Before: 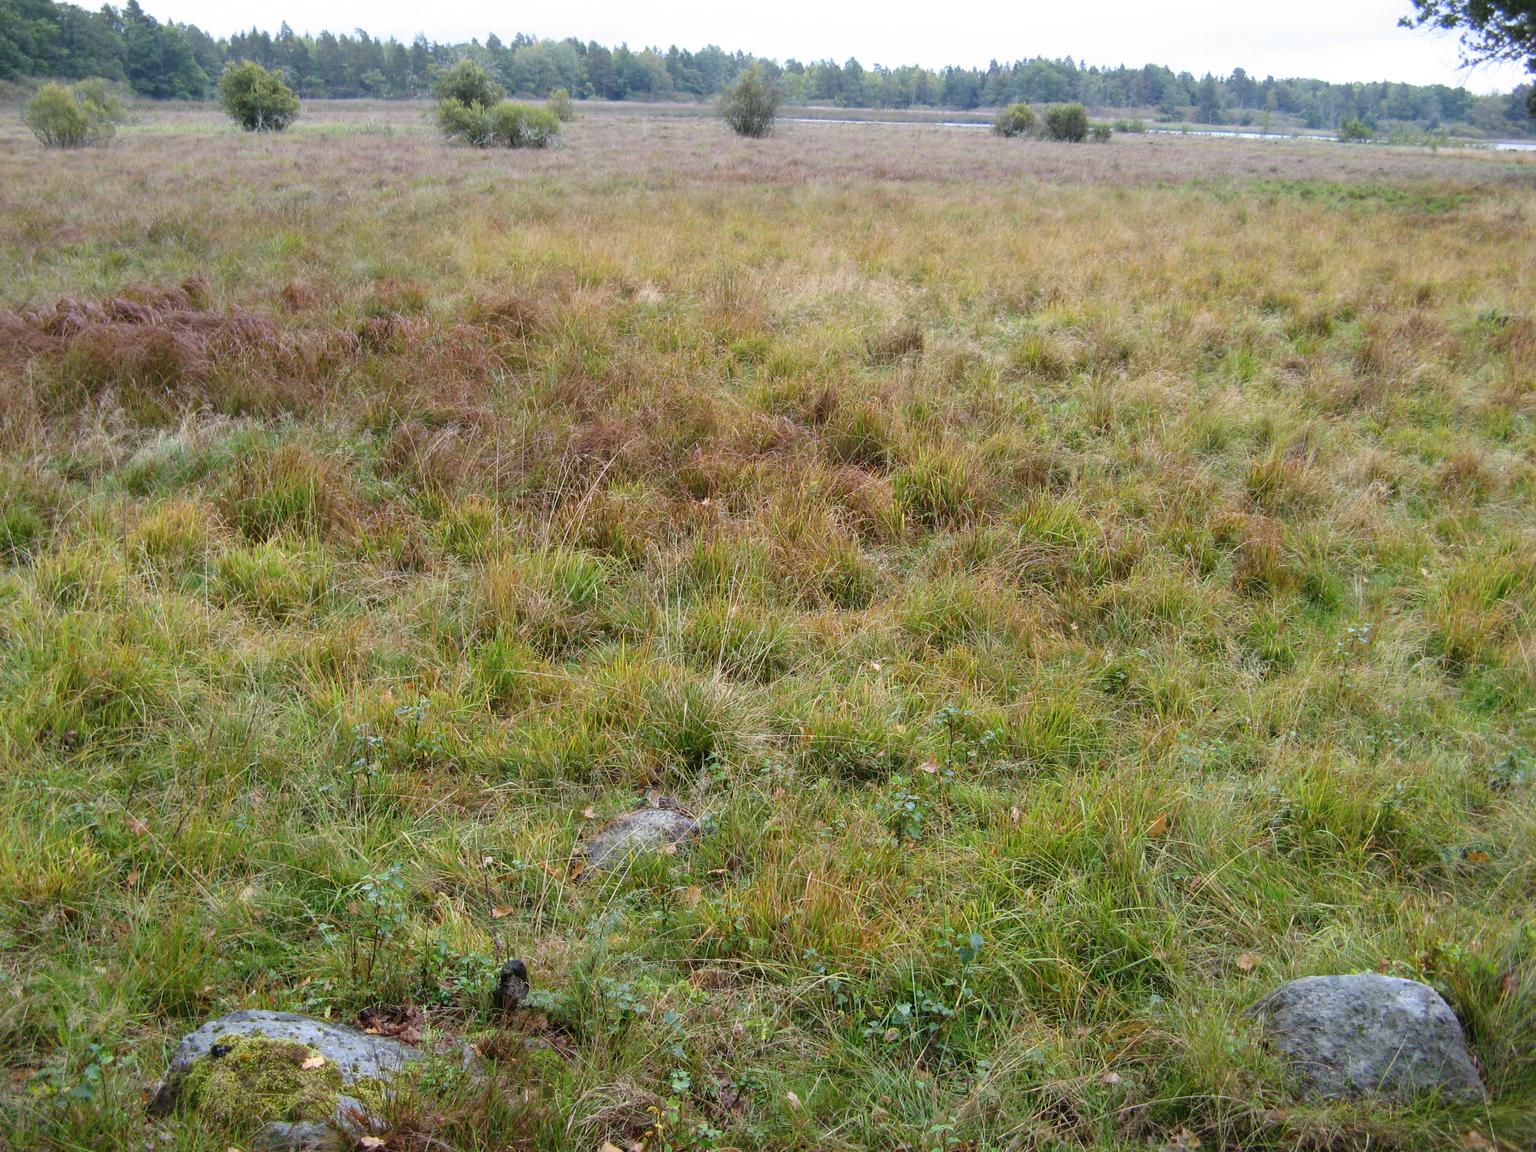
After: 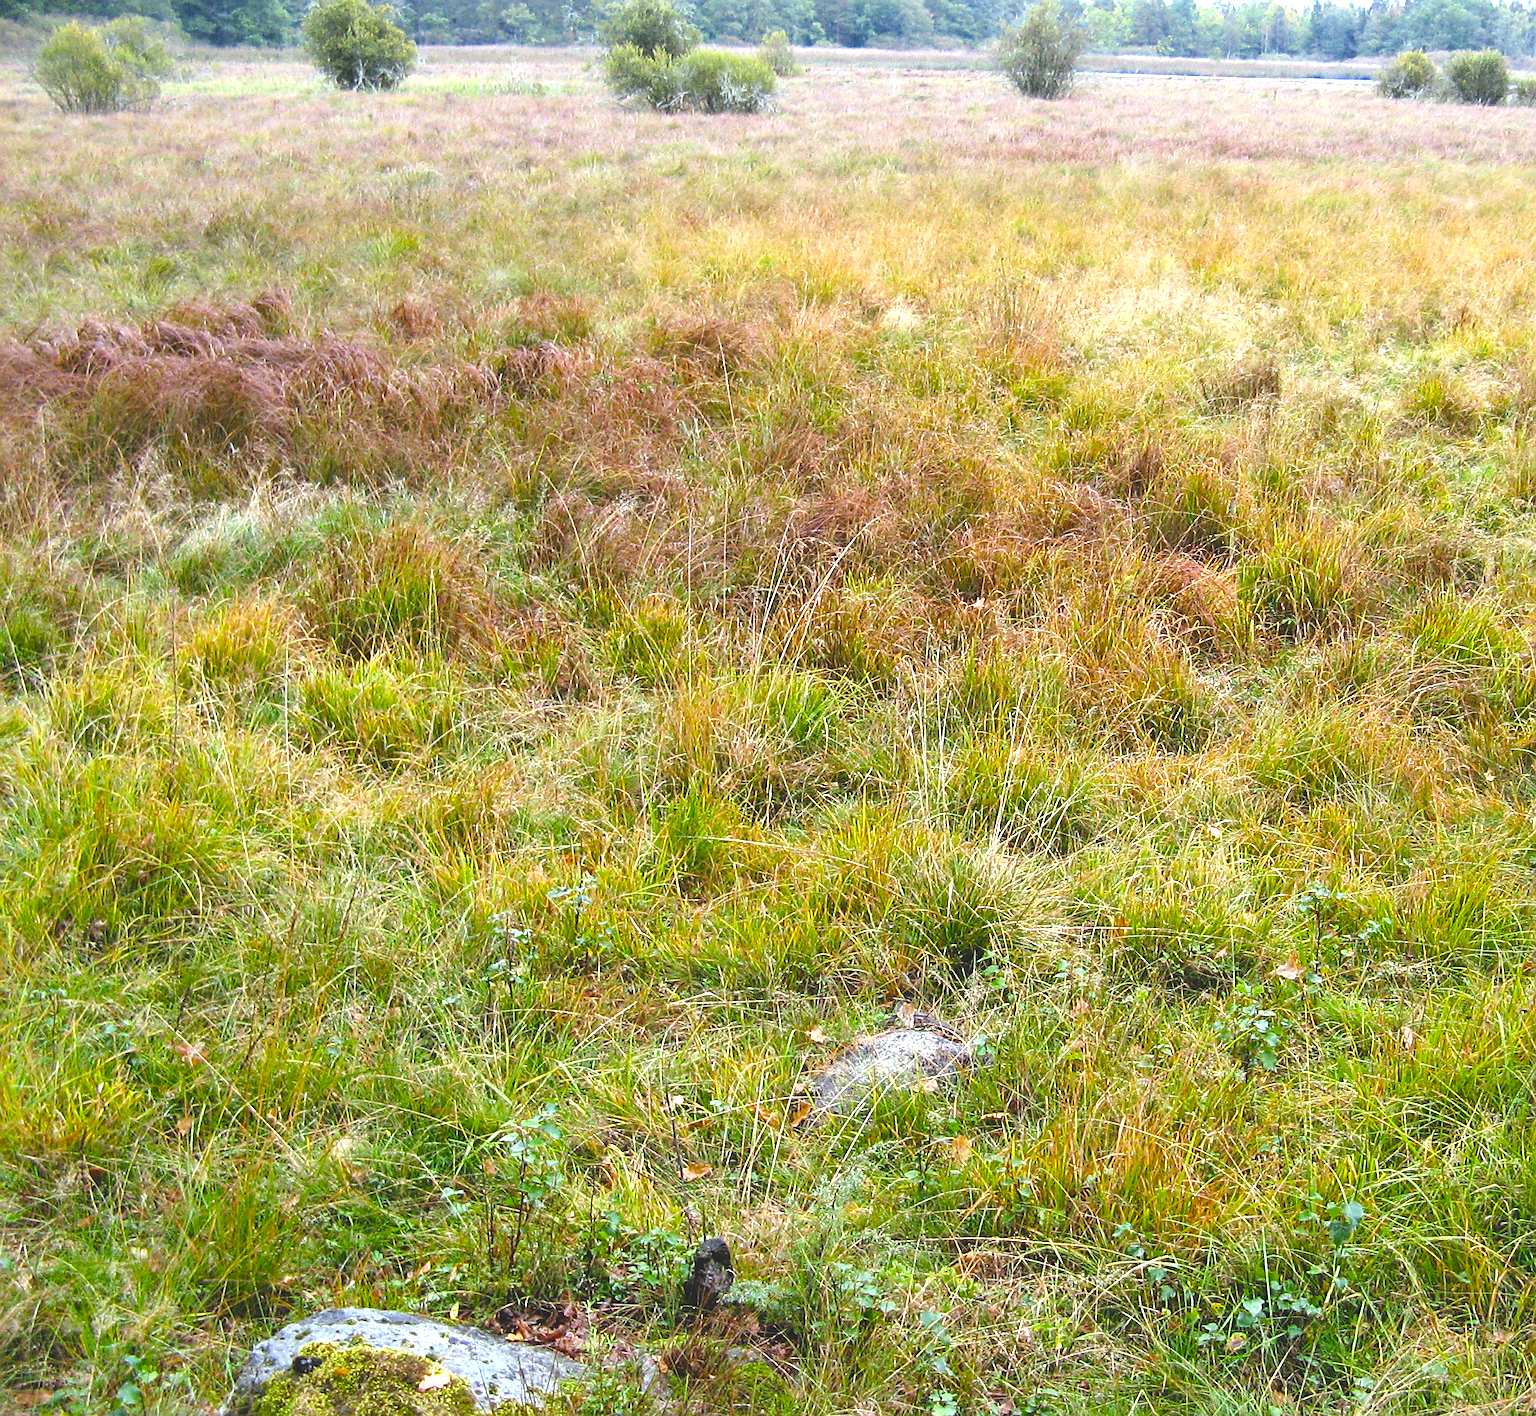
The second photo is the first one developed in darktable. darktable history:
sharpen: on, module defaults
crop: top 5.794%, right 27.854%, bottom 5.512%
tone equalizer: -8 EV -1.11 EV, -7 EV -1.01 EV, -6 EV -0.828 EV, -5 EV -0.601 EV, -3 EV 0.548 EV, -2 EV 0.888 EV, -1 EV 1 EV, +0 EV 1.08 EV
color balance rgb: global offset › luminance 1.997%, perceptual saturation grading › global saturation 19.539%, global vibrance 7.221%, saturation formula JzAzBz (2021)
